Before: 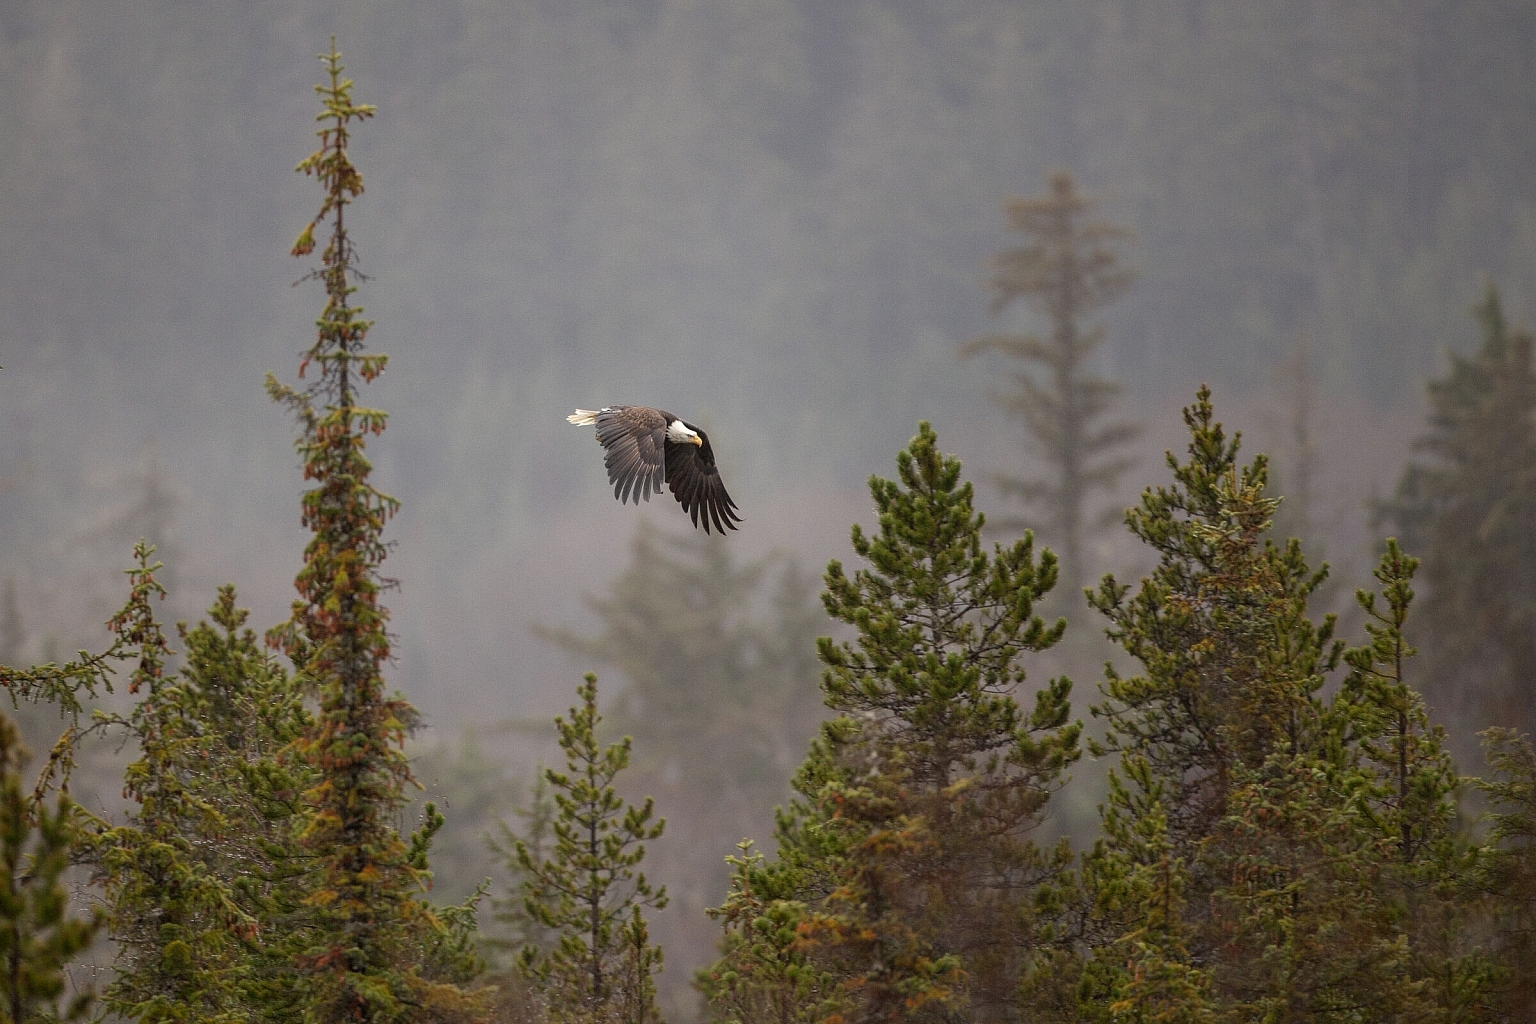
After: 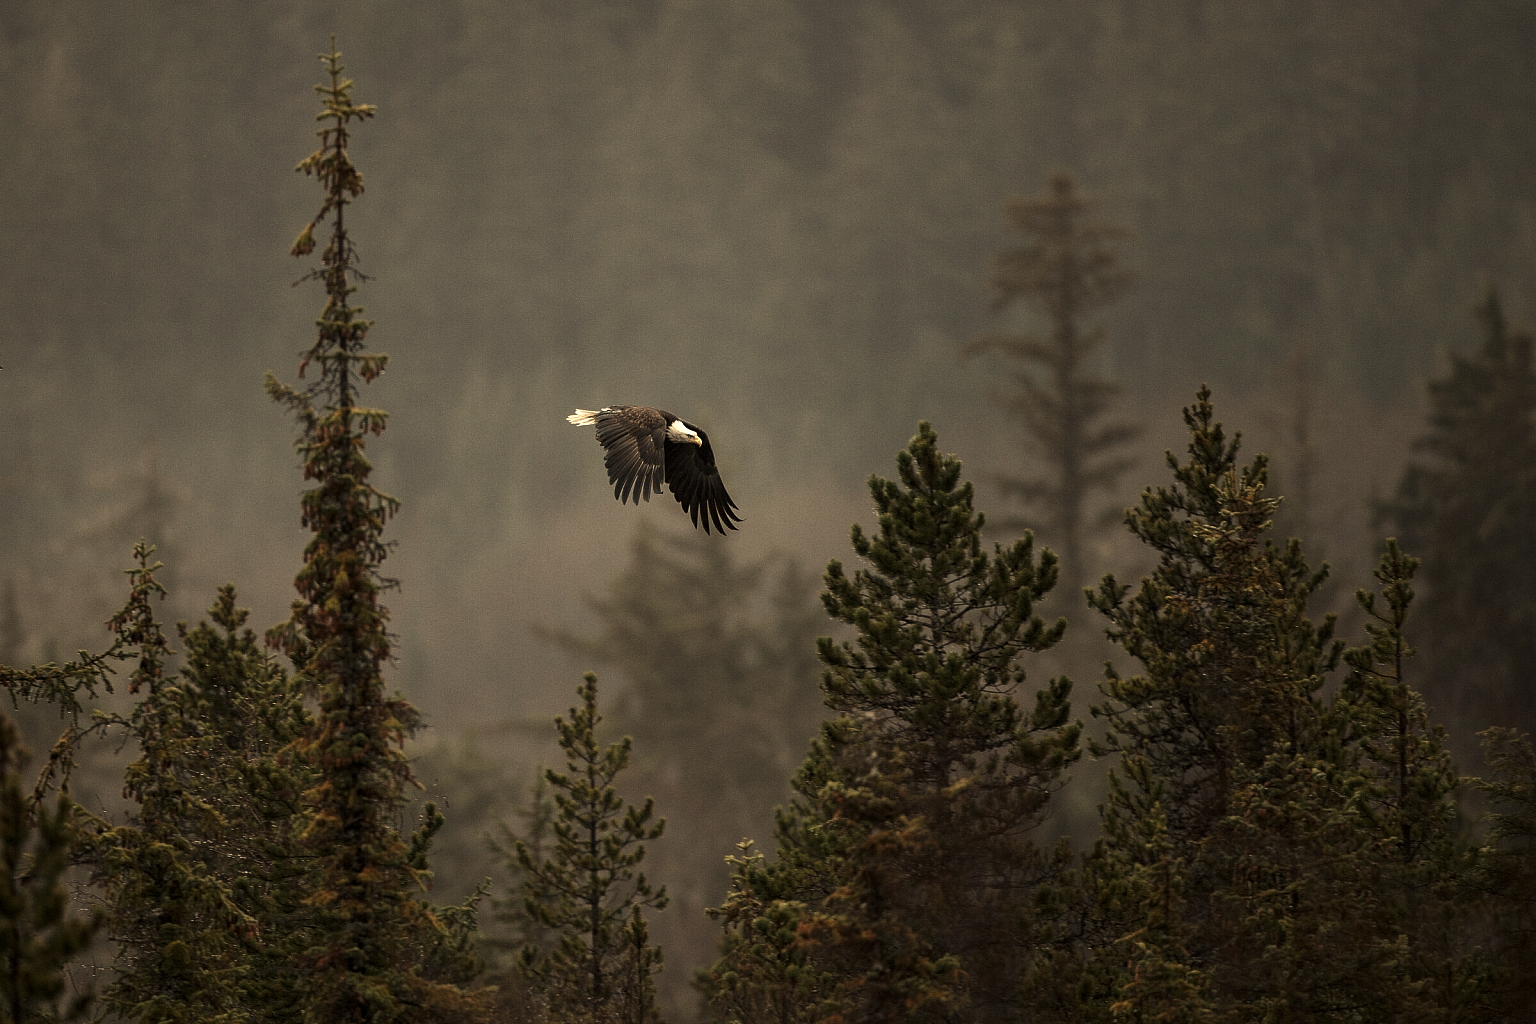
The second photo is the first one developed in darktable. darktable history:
levels: levels [0, 0.618, 1]
white balance: red 1.08, blue 0.791
color zones: curves: ch0 [(0.018, 0.548) (0.197, 0.654) (0.425, 0.447) (0.605, 0.658) (0.732, 0.579)]; ch1 [(0.105, 0.531) (0.224, 0.531) (0.386, 0.39) (0.618, 0.456) (0.732, 0.456) (0.956, 0.421)]; ch2 [(0.039, 0.583) (0.215, 0.465) (0.399, 0.544) (0.465, 0.548) (0.614, 0.447) (0.724, 0.43) (0.882, 0.623) (0.956, 0.632)]
